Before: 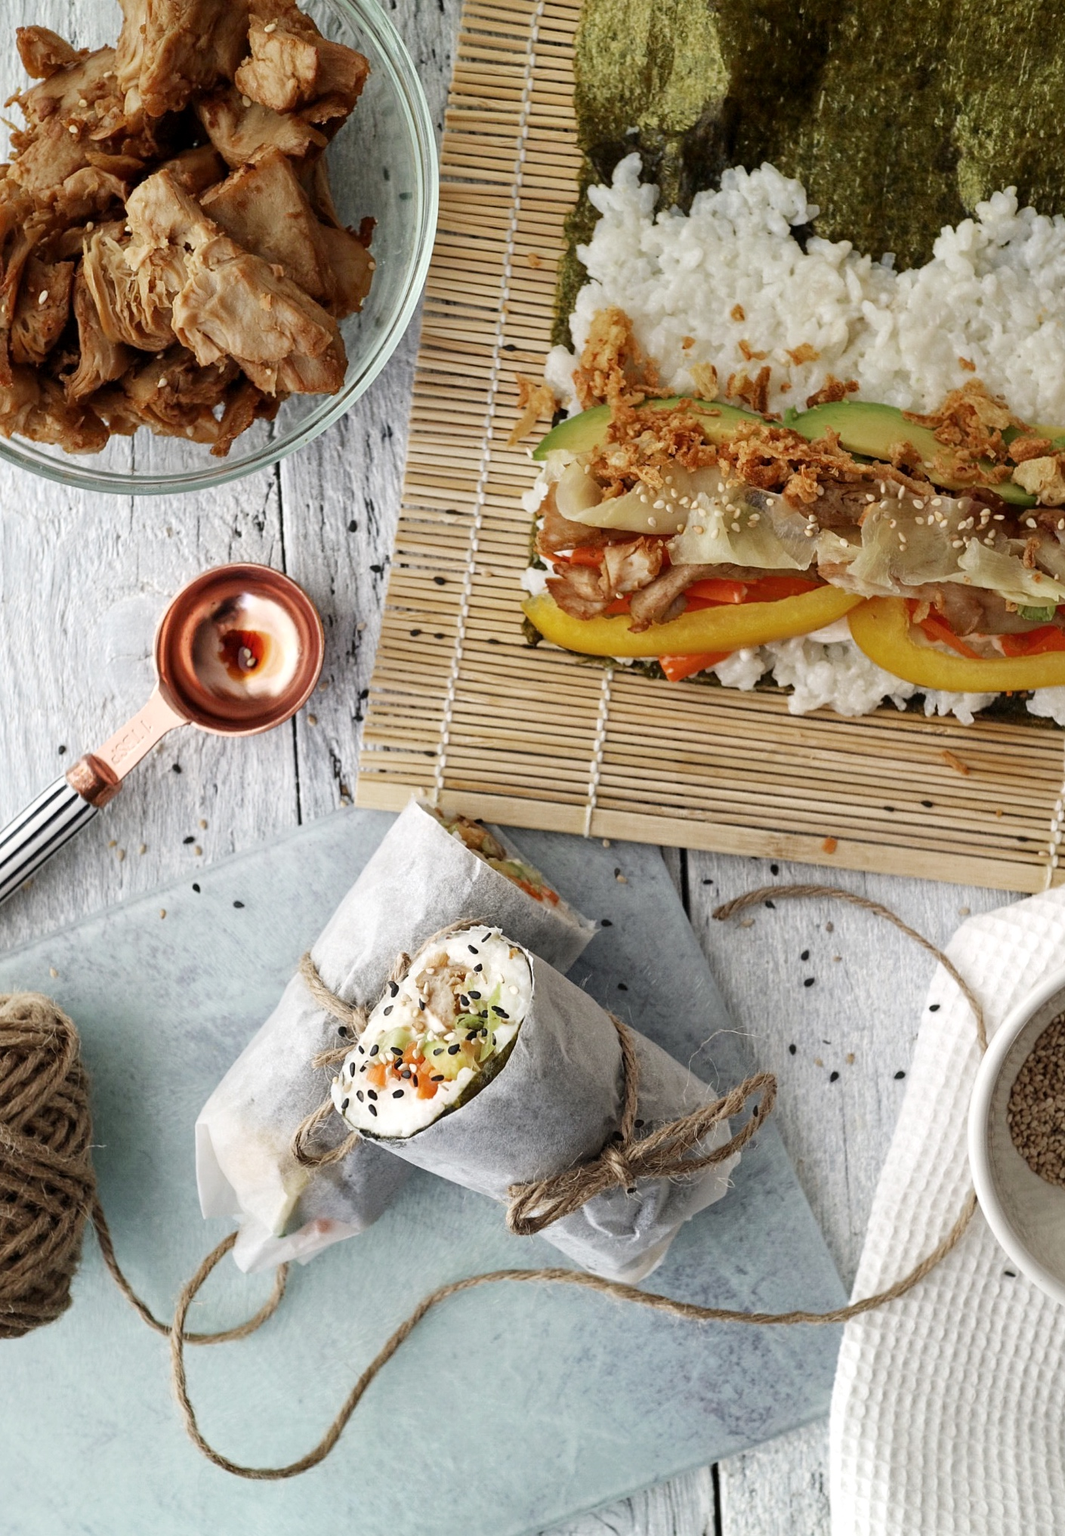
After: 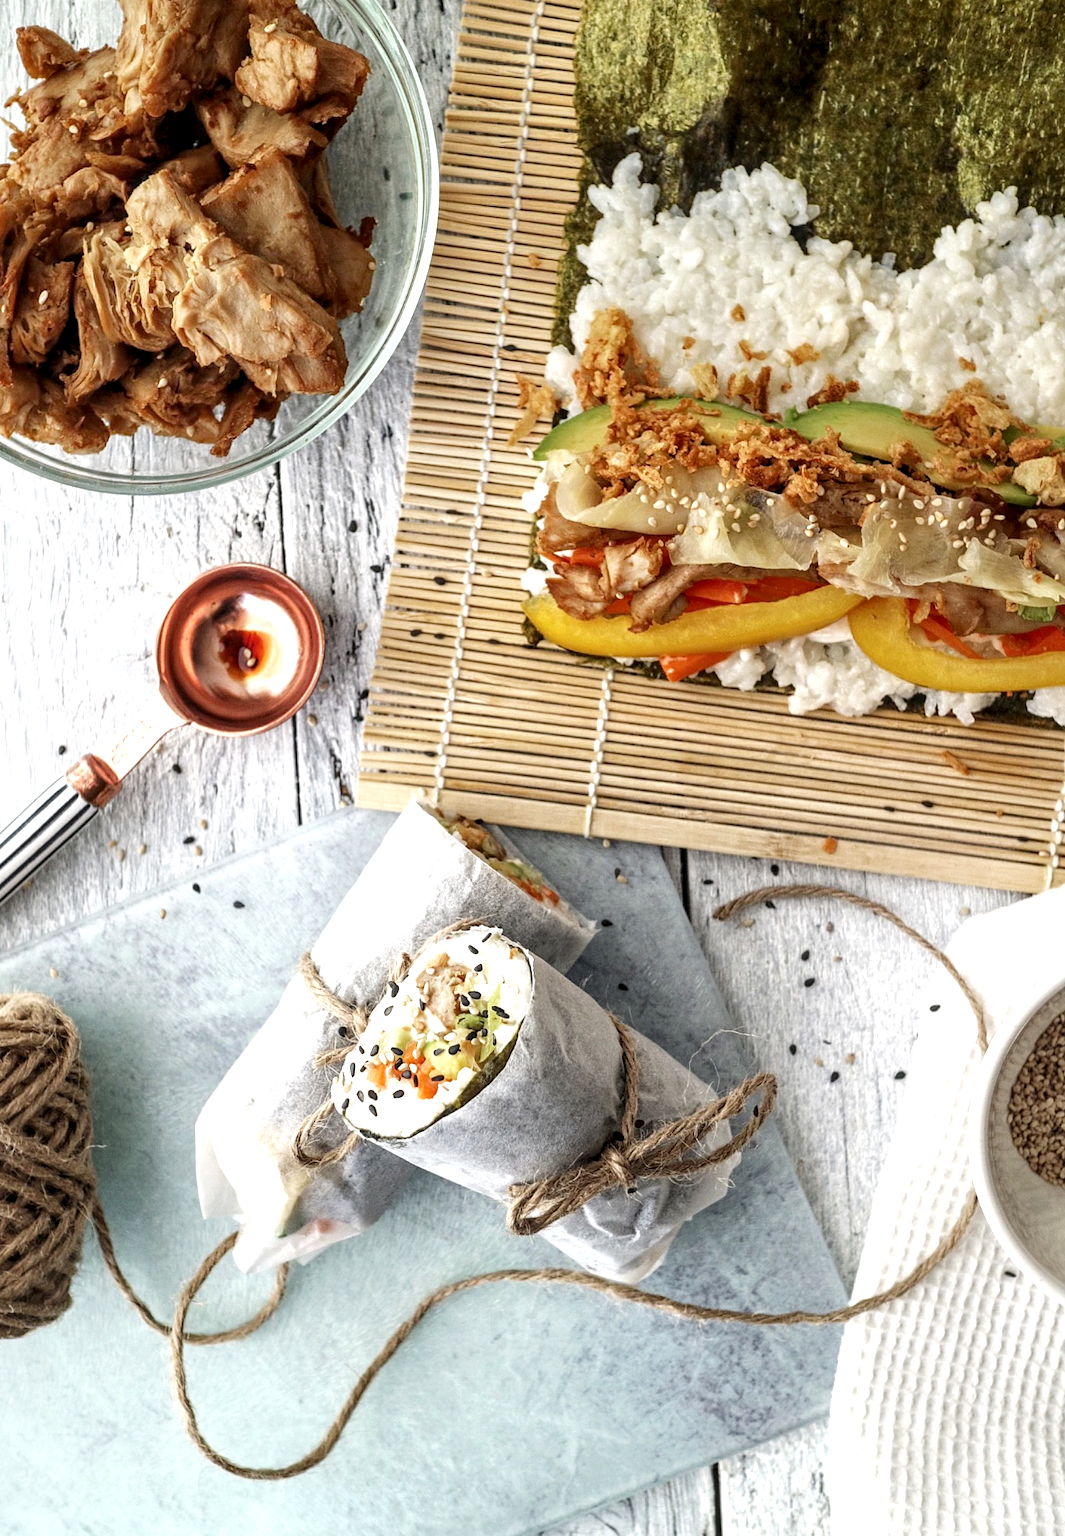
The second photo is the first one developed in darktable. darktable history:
exposure: black level correction 0, exposure 0.499 EV
local contrast: detail 130%
